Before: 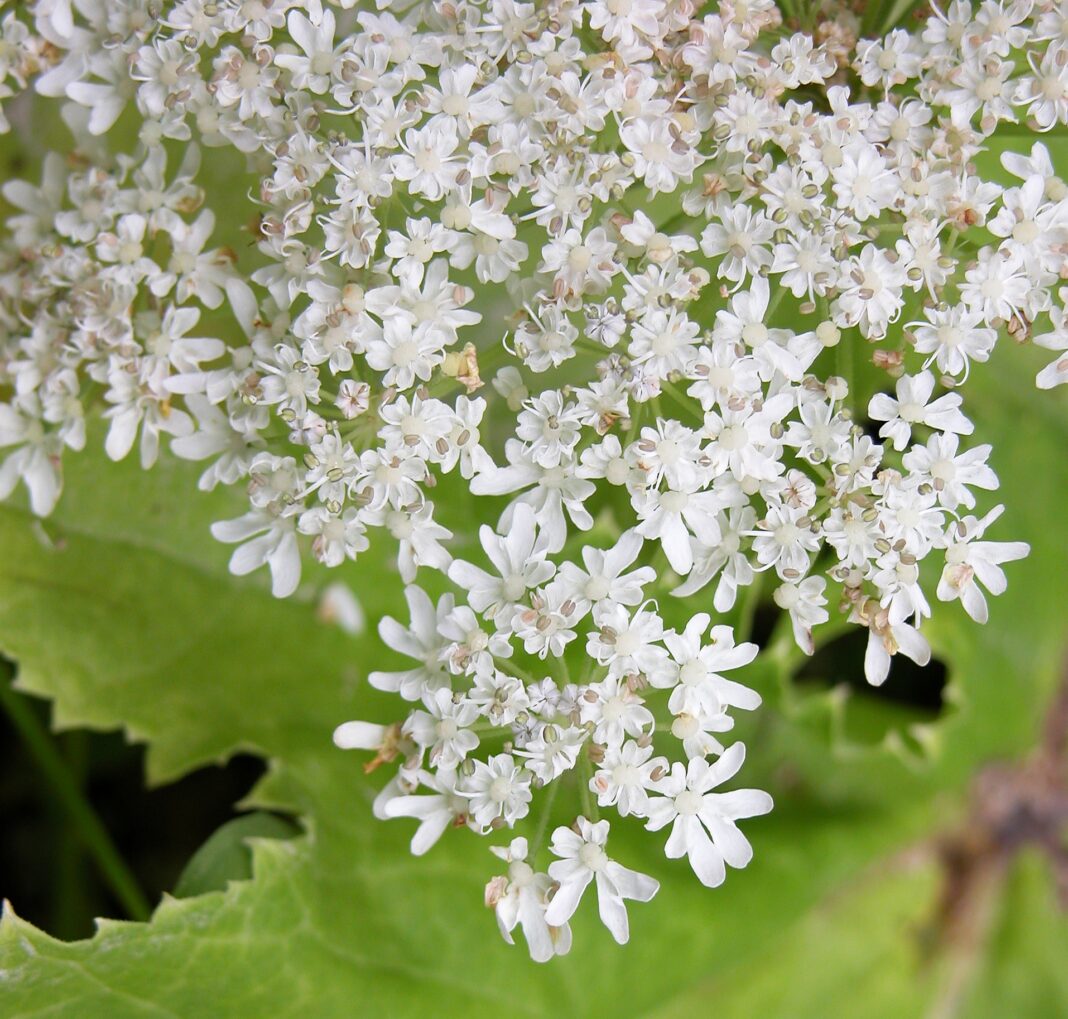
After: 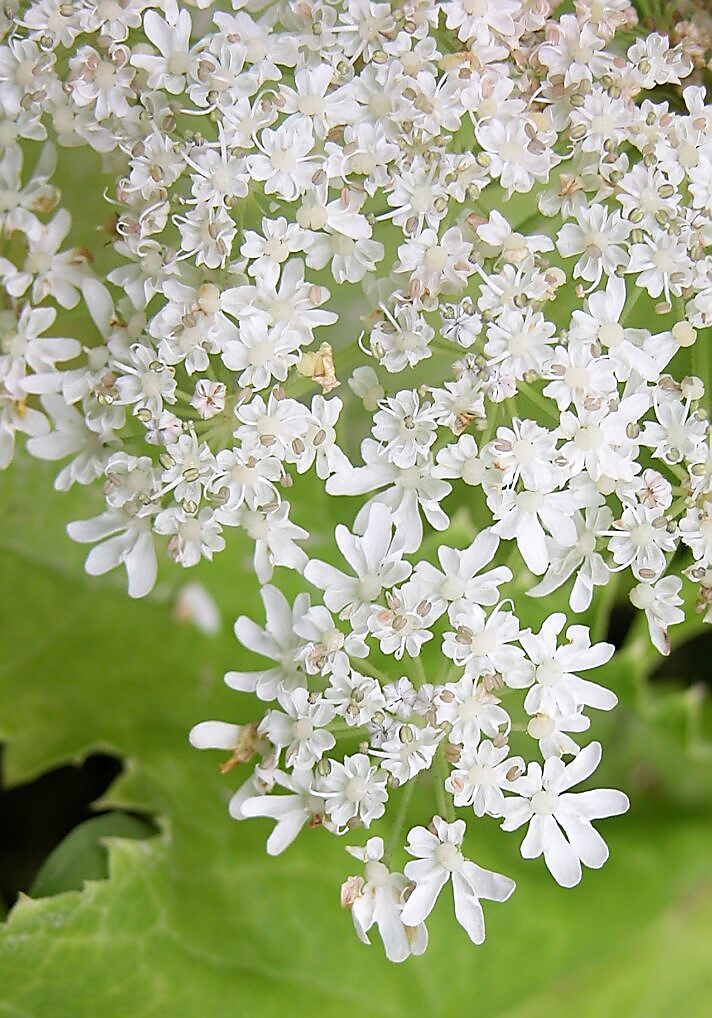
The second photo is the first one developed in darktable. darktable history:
sharpen: radius 1.4, amount 1.25, threshold 0.7
shadows and highlights: shadows -23.08, highlights 46.15, soften with gaussian
crop and rotate: left 13.537%, right 19.796%
